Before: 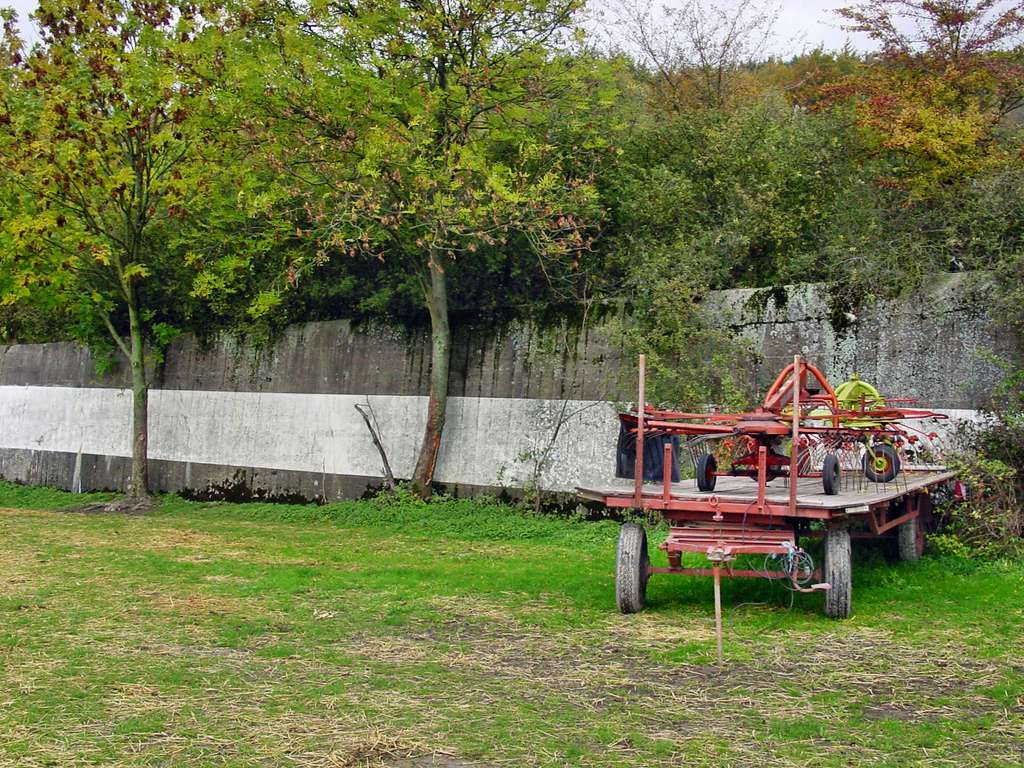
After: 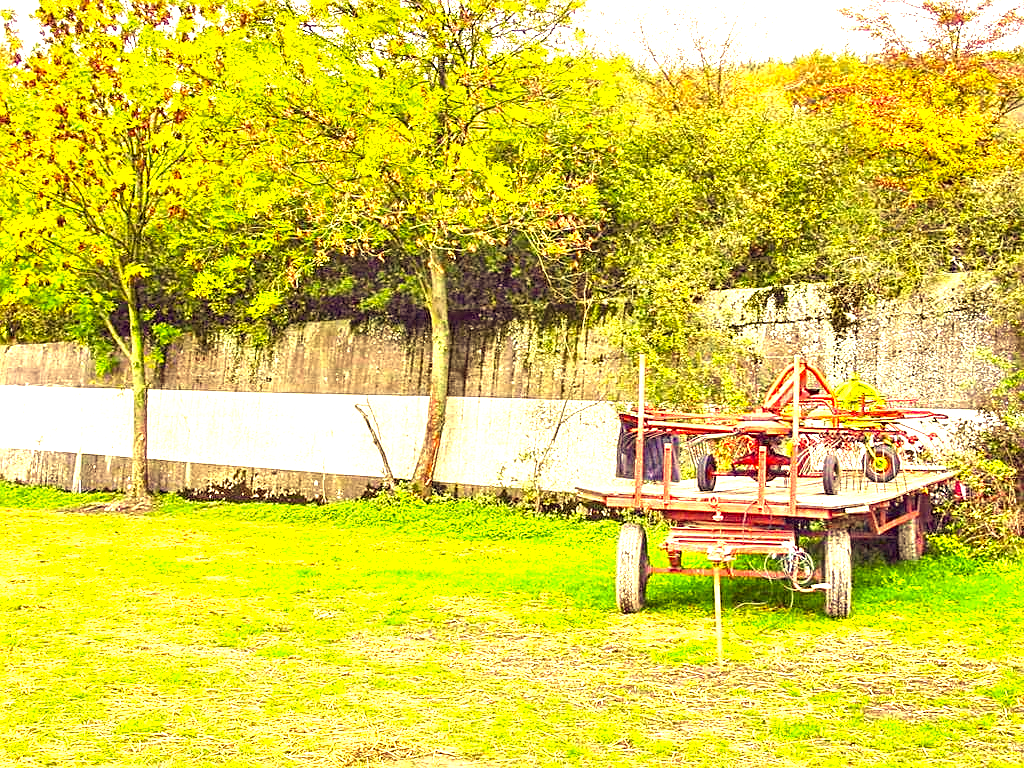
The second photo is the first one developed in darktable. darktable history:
local contrast: on, module defaults
exposure: exposure 2.25 EV, compensate highlight preservation false
sharpen: on, module defaults
color correction: highlights a* 10.12, highlights b* 39.04, shadows a* 14.62, shadows b* 3.37
